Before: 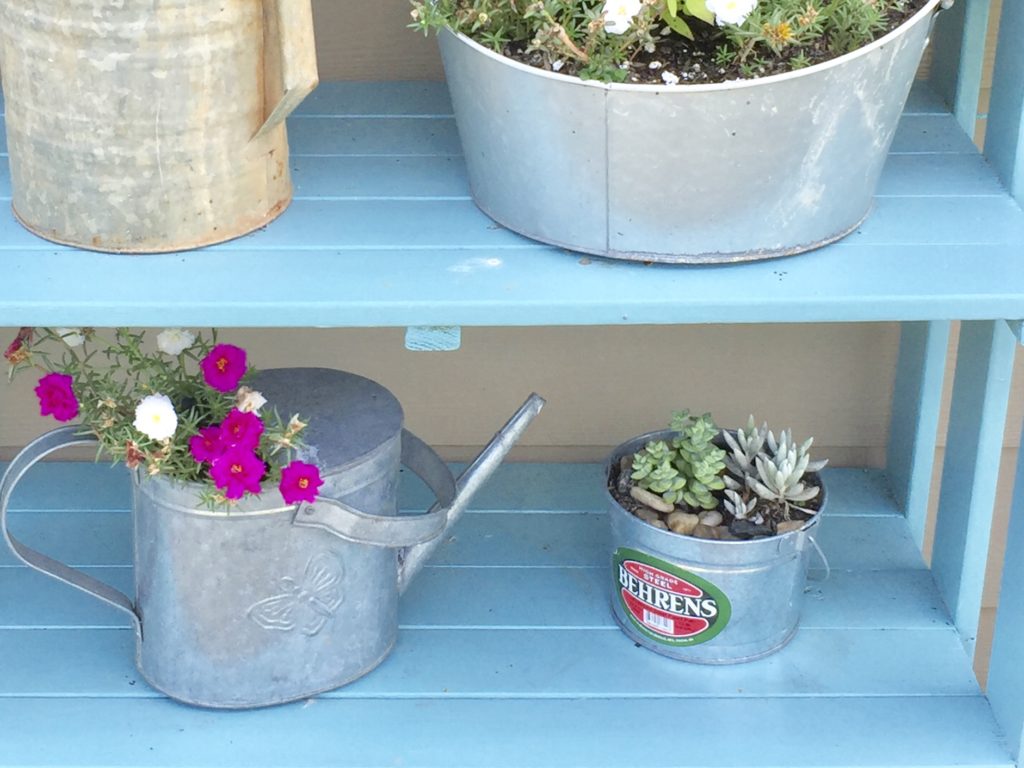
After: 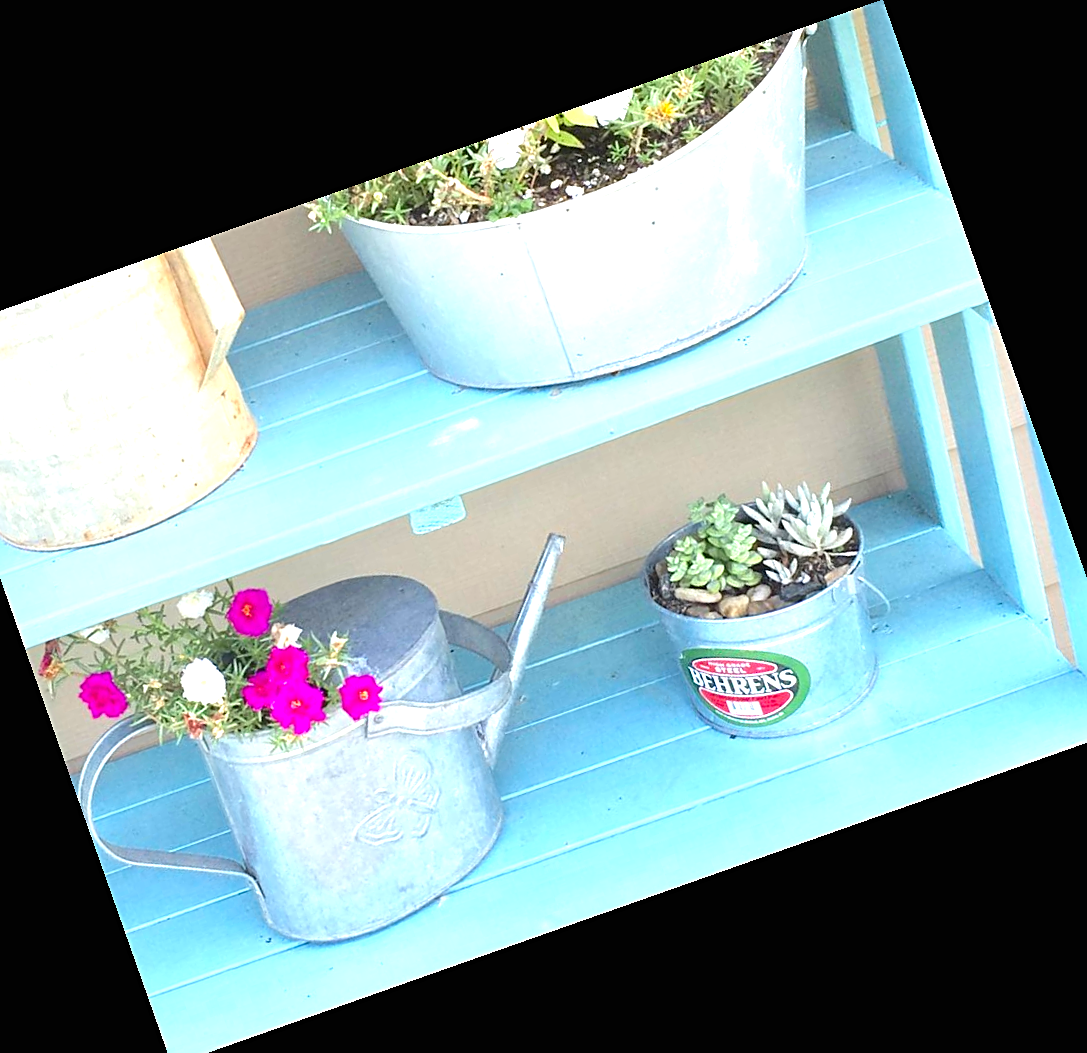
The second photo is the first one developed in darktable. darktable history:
exposure: black level correction 0, exposure 1 EV, compensate exposure bias true, compensate highlight preservation false
sharpen: on, module defaults
crop and rotate: angle 19.43°, left 6.812%, right 4.125%, bottom 1.087%
